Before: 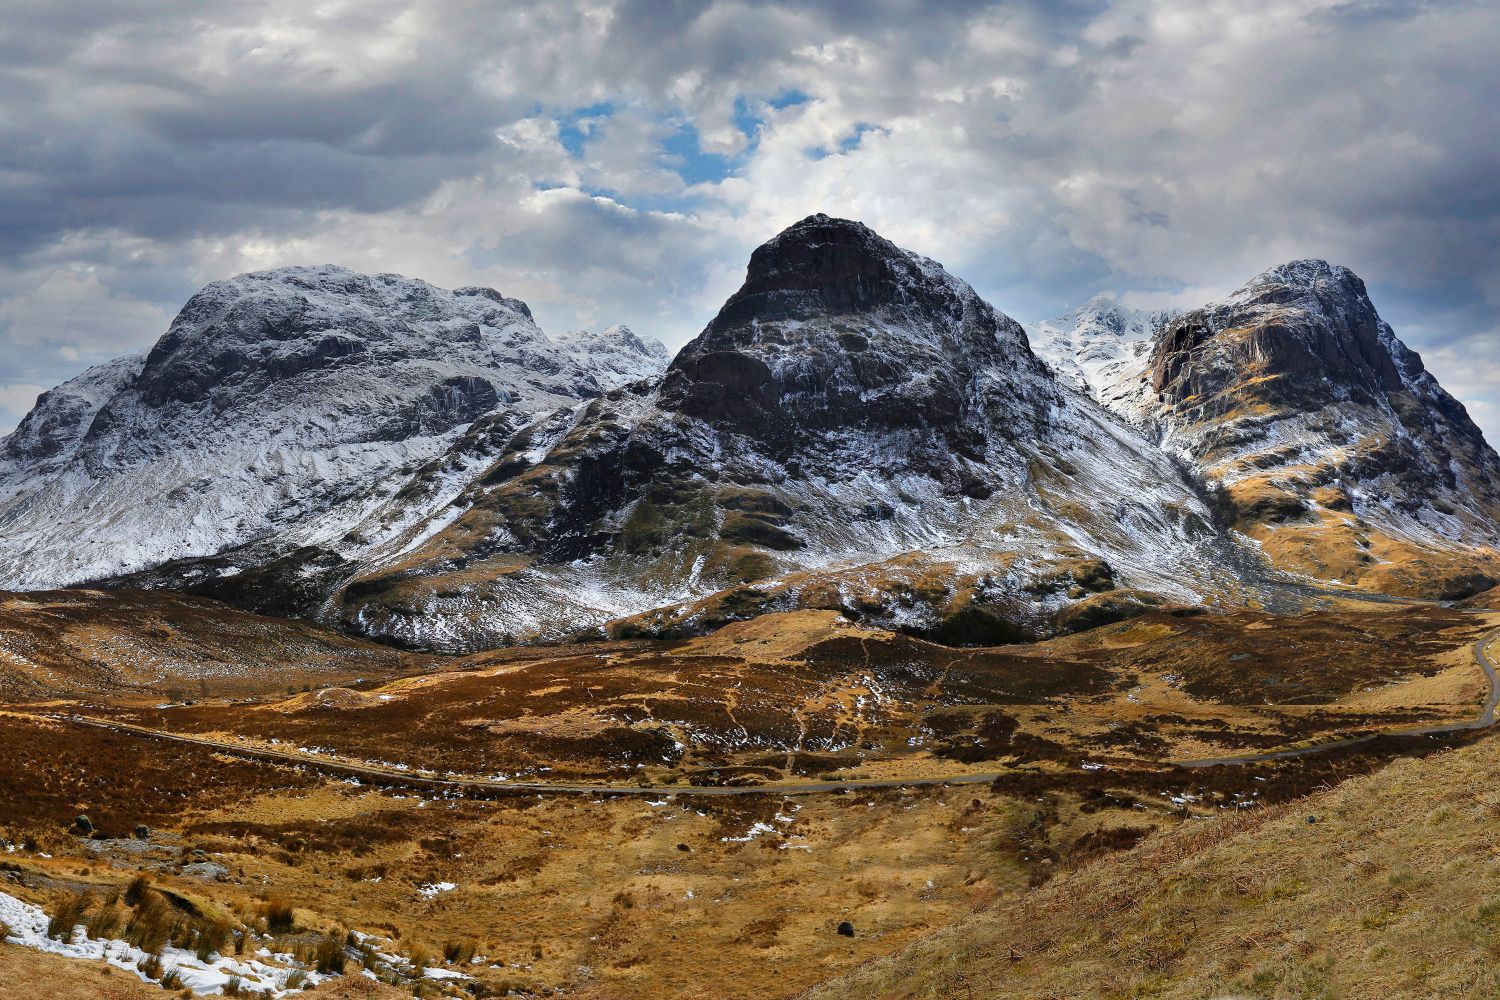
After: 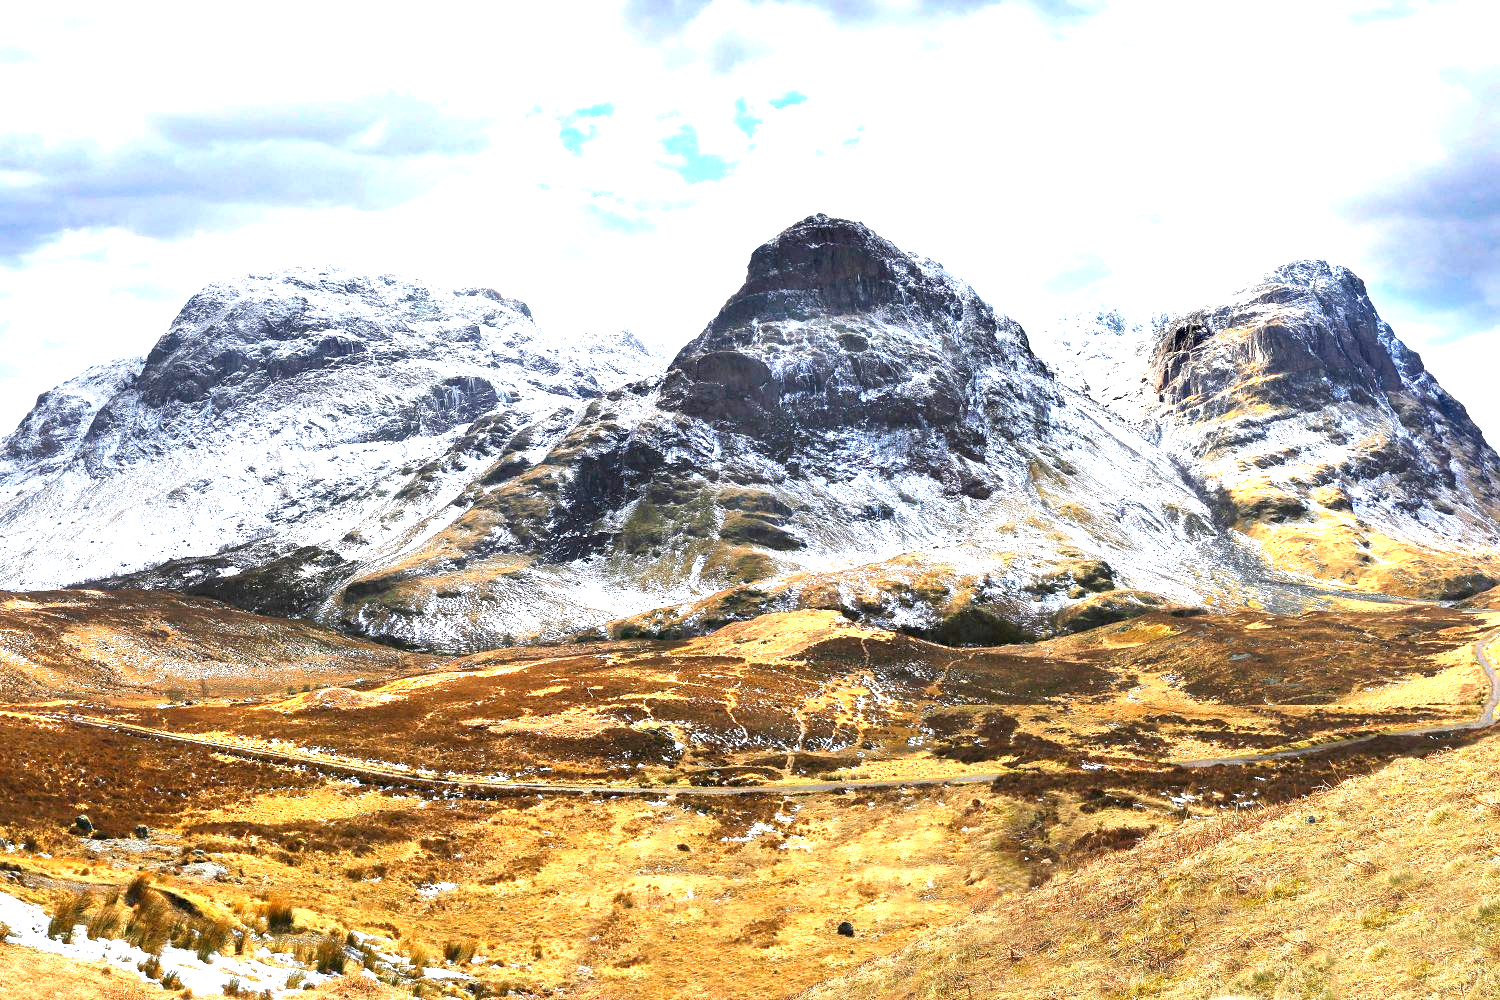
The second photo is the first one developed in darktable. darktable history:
exposure: exposure 2.008 EV, compensate highlight preservation false
